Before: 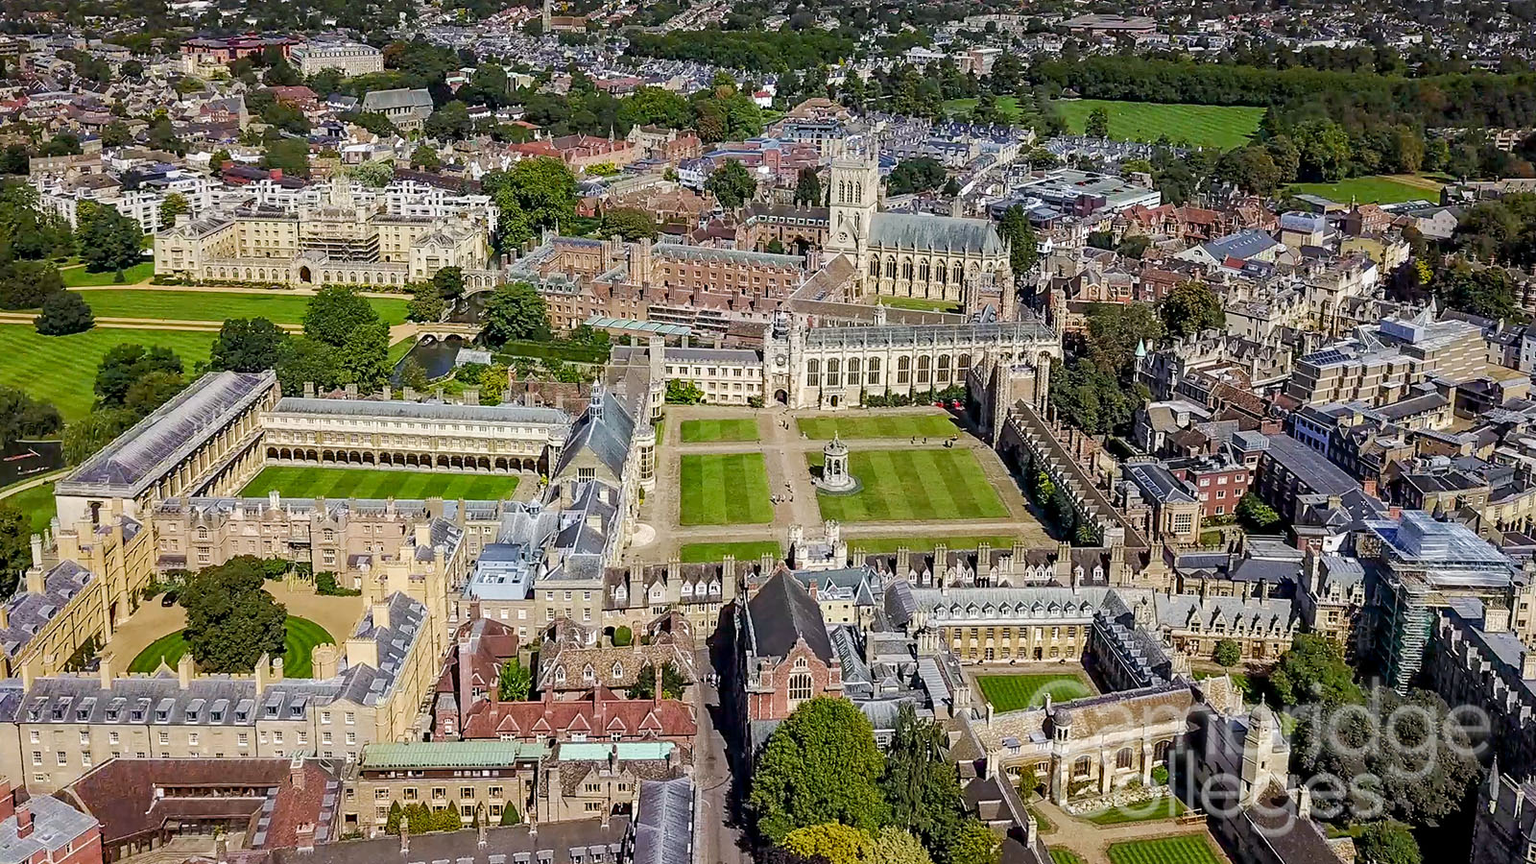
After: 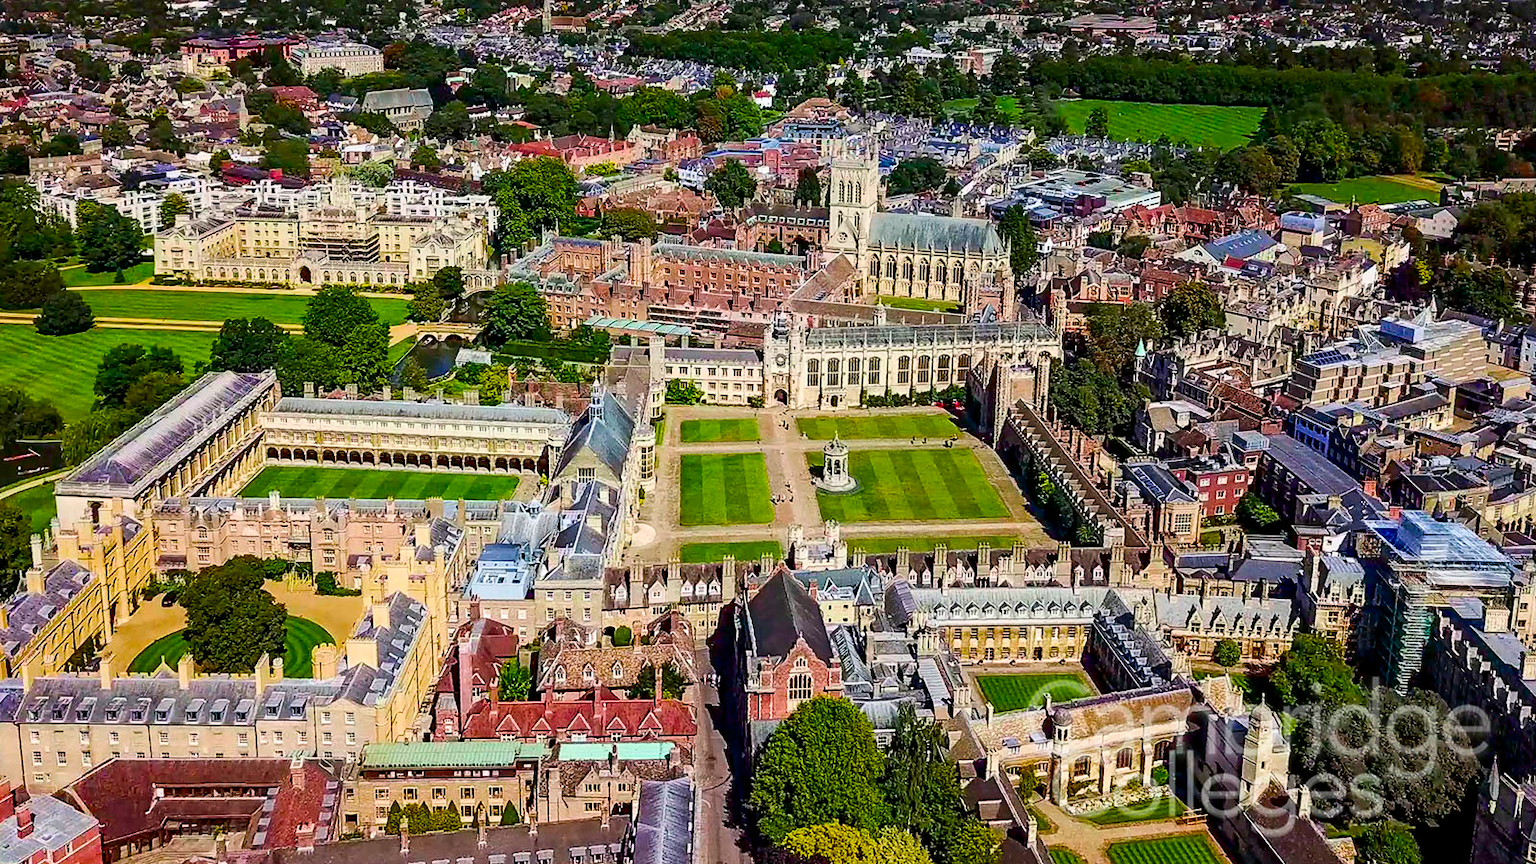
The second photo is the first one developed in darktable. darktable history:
color balance rgb: linear chroma grading › global chroma 15%, perceptual saturation grading › global saturation 30%
tone curve: curves: ch0 [(0, 0) (0.059, 0.027) (0.178, 0.105) (0.292, 0.233) (0.485, 0.472) (0.837, 0.887) (1, 0.983)]; ch1 [(0, 0) (0.23, 0.166) (0.34, 0.298) (0.371, 0.334) (0.435, 0.413) (0.477, 0.469) (0.499, 0.498) (0.534, 0.551) (0.56, 0.585) (0.754, 0.801) (1, 1)]; ch2 [(0, 0) (0.431, 0.414) (0.498, 0.503) (0.524, 0.531) (0.568, 0.567) (0.6, 0.597) (0.65, 0.651) (0.752, 0.764) (1, 1)], color space Lab, independent channels, preserve colors none
